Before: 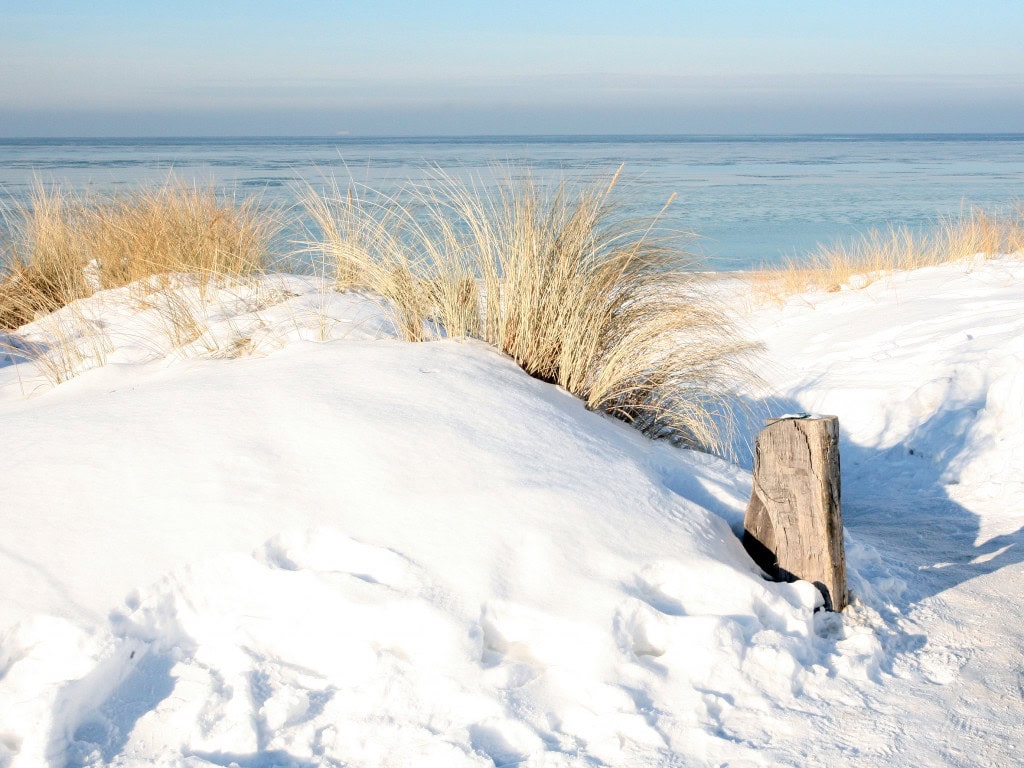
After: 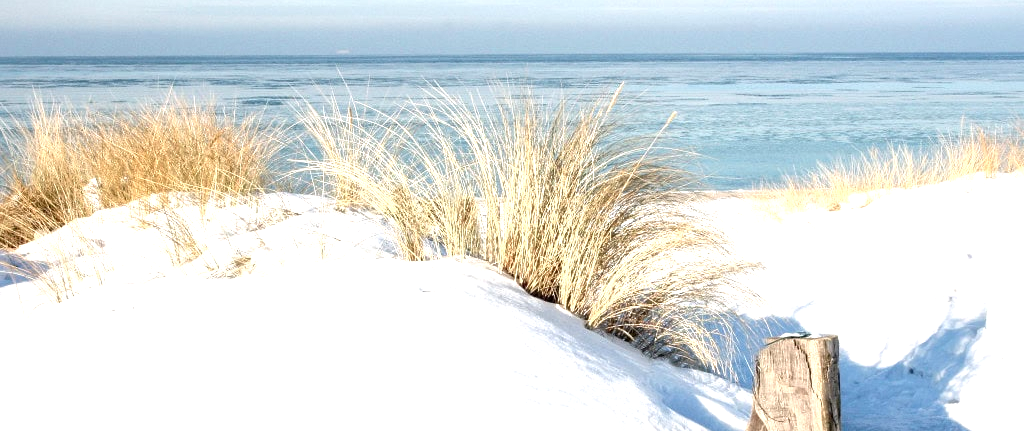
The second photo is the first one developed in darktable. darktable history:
exposure: black level correction 0, exposure 0.5 EV, compensate highlight preservation false
local contrast: mode bilateral grid, contrast 20, coarseness 50, detail 161%, midtone range 0.2
crop and rotate: top 10.605%, bottom 33.274%
